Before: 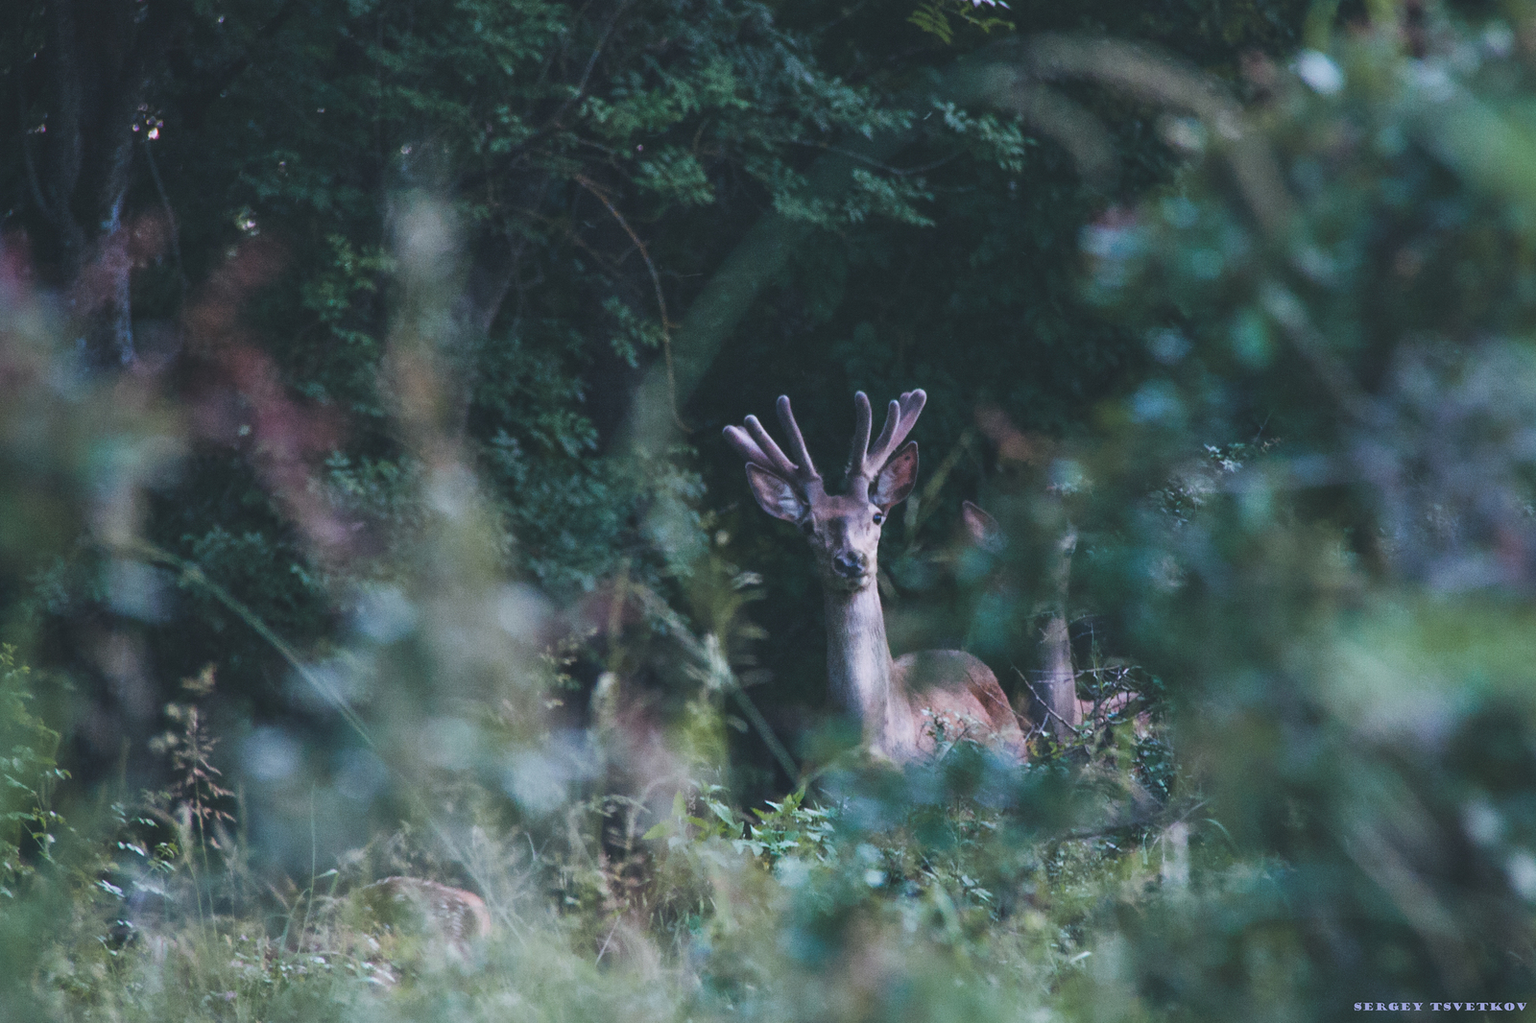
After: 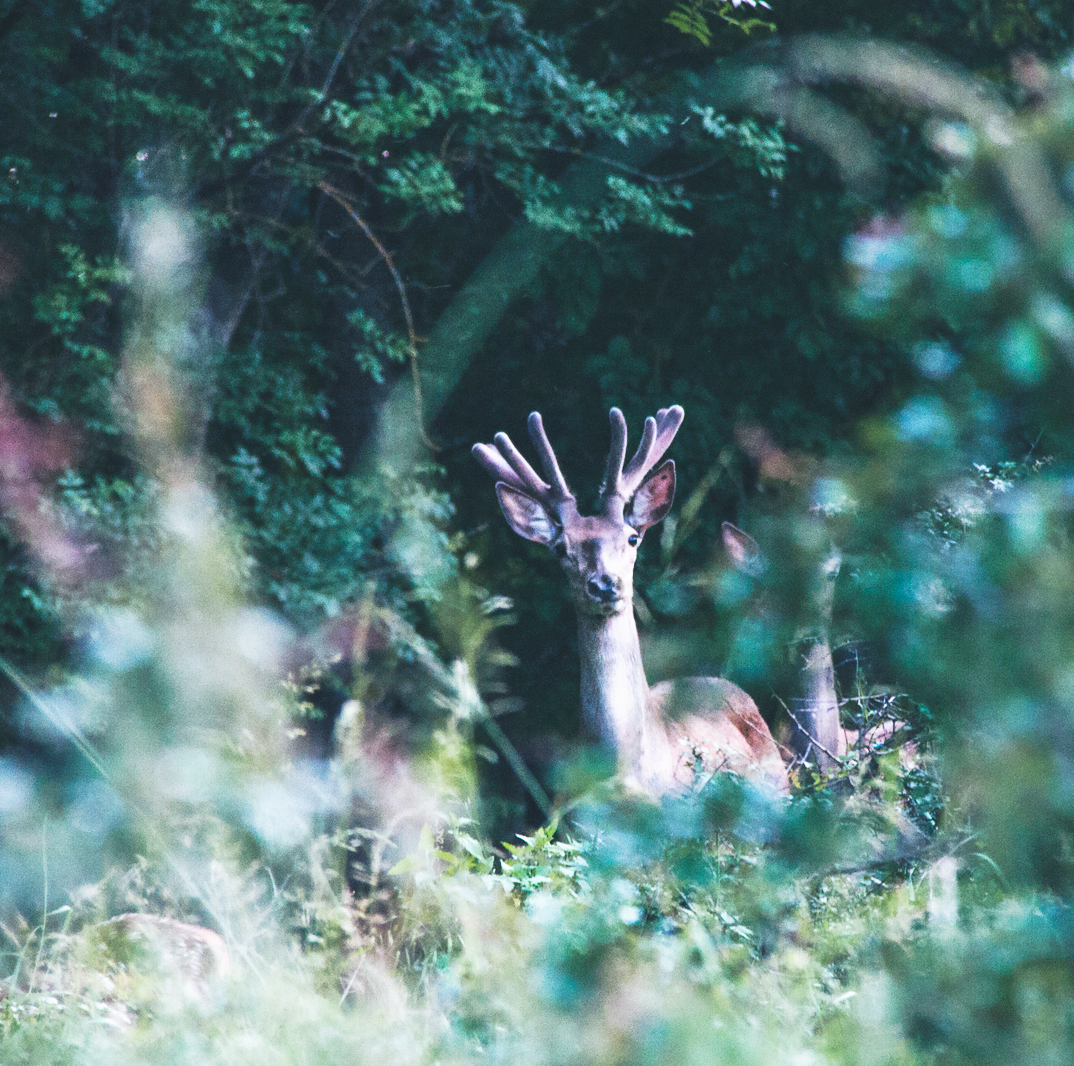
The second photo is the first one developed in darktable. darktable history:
base curve: curves: ch0 [(0, 0) (0.007, 0.004) (0.027, 0.03) (0.046, 0.07) (0.207, 0.54) (0.442, 0.872) (0.673, 0.972) (1, 1)], preserve colors none
crop and rotate: left 17.589%, right 15.286%
